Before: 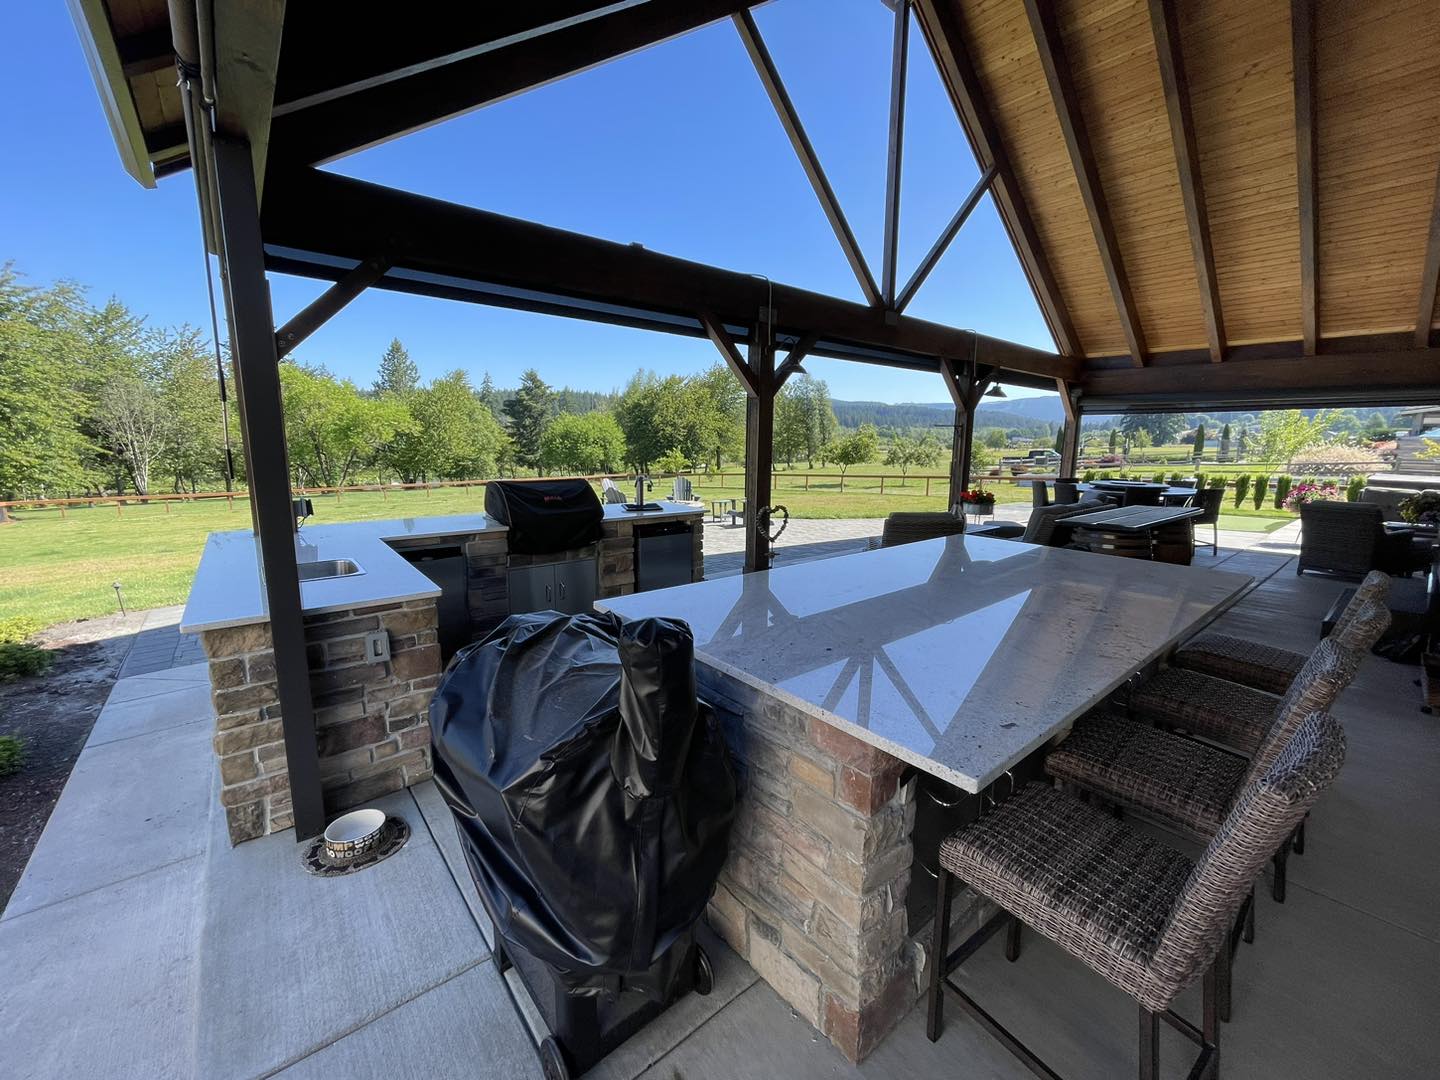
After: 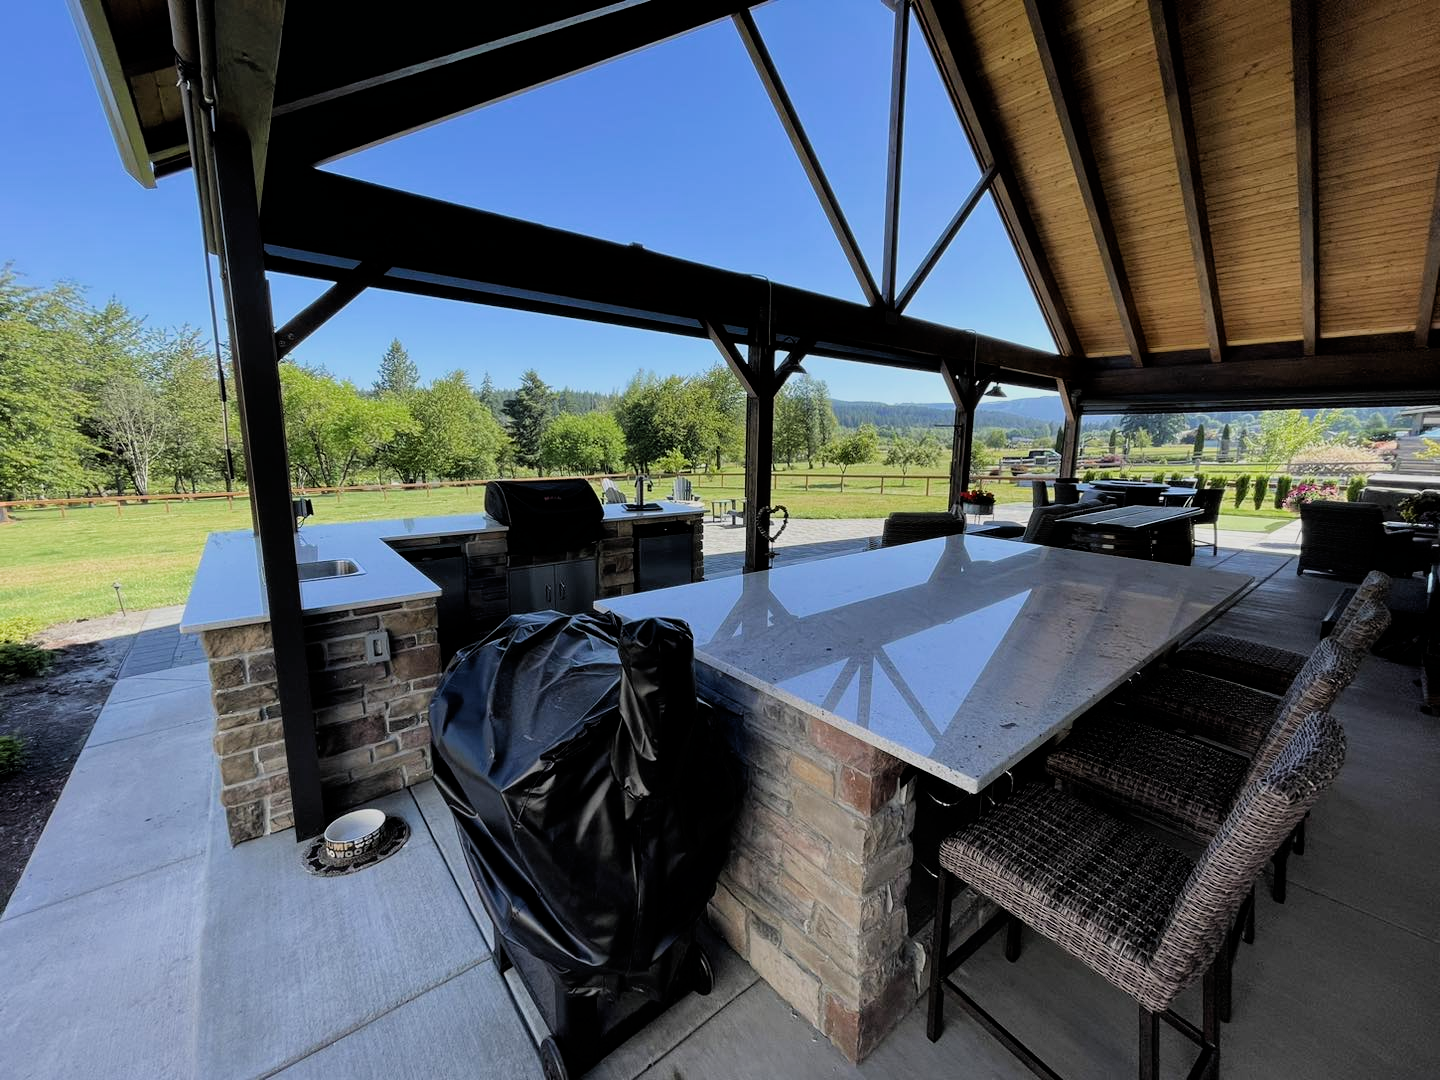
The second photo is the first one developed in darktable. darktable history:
color correction: highlights b* -0.024, saturation 1.08
filmic rgb: black relative exposure -7.96 EV, white relative exposure 4.06 EV, hardness 4.17, latitude 50.15%, contrast 1.1, color science v4 (2020)
